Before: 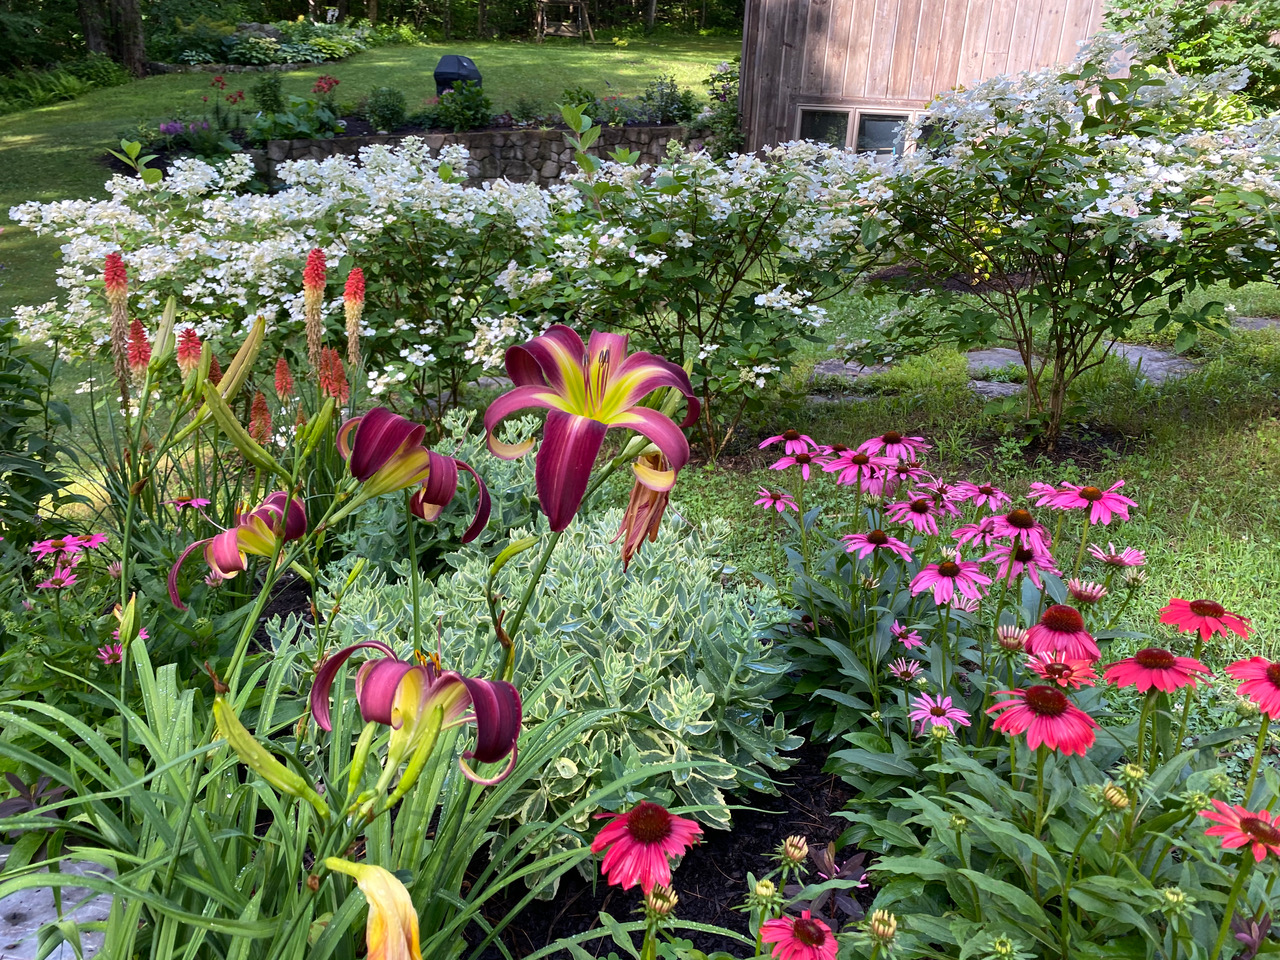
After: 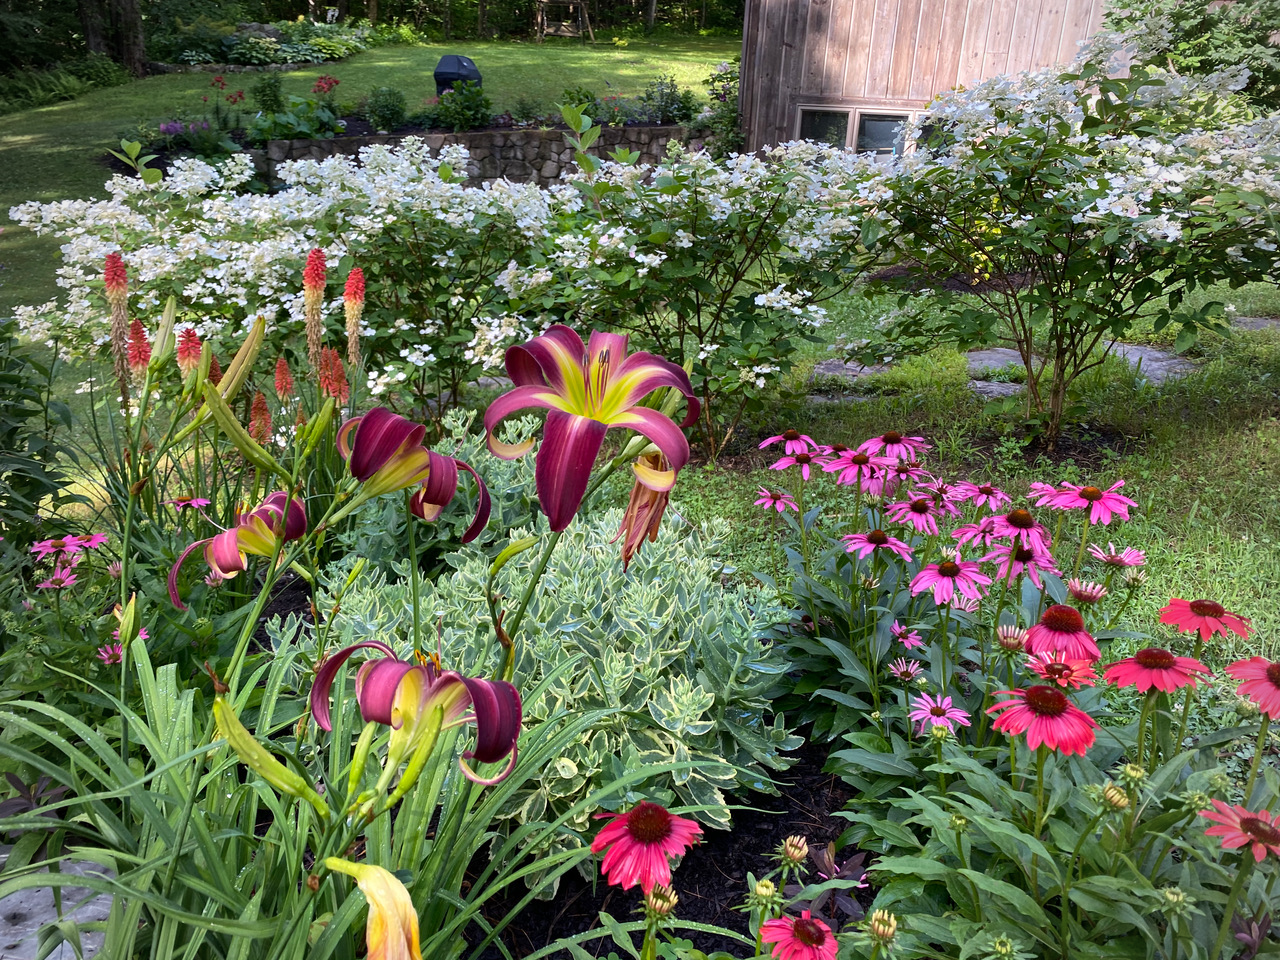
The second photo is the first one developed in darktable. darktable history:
vignetting: fall-off radius 60.83%, unbound false
